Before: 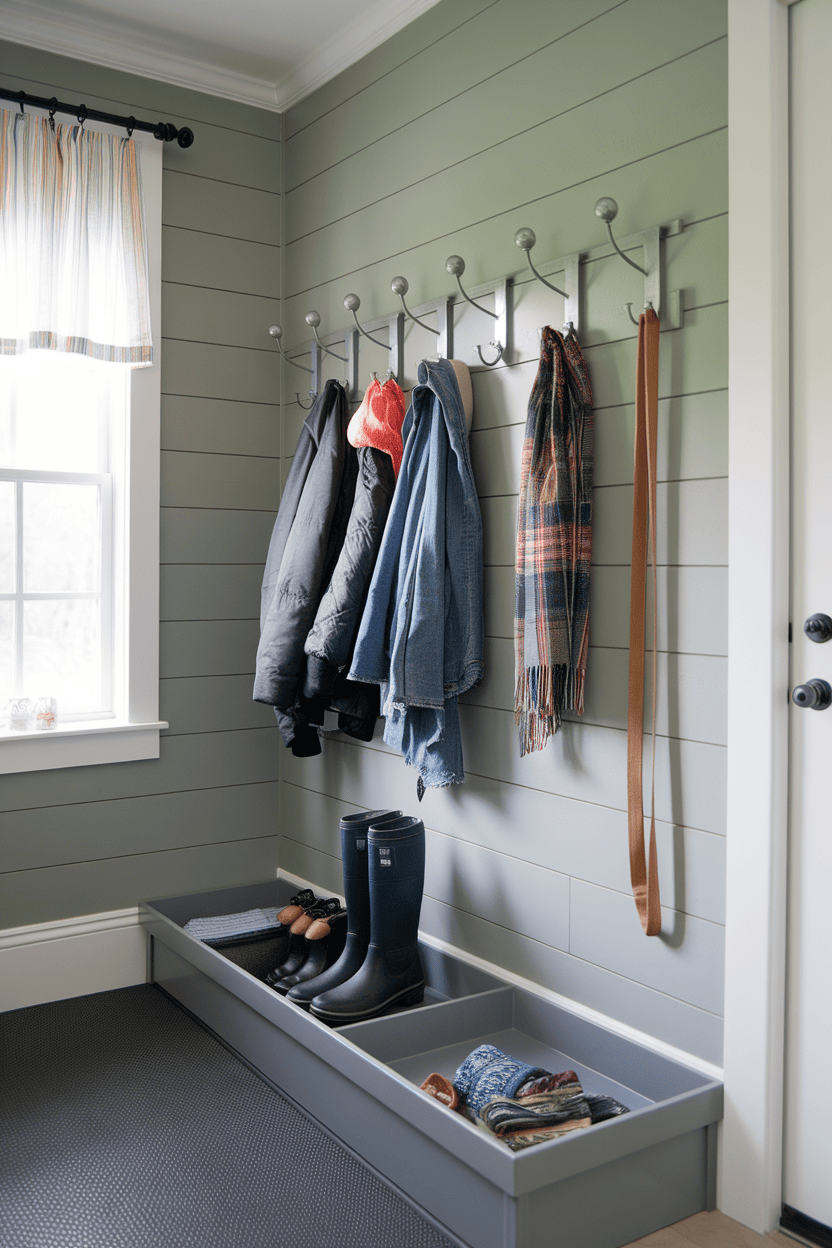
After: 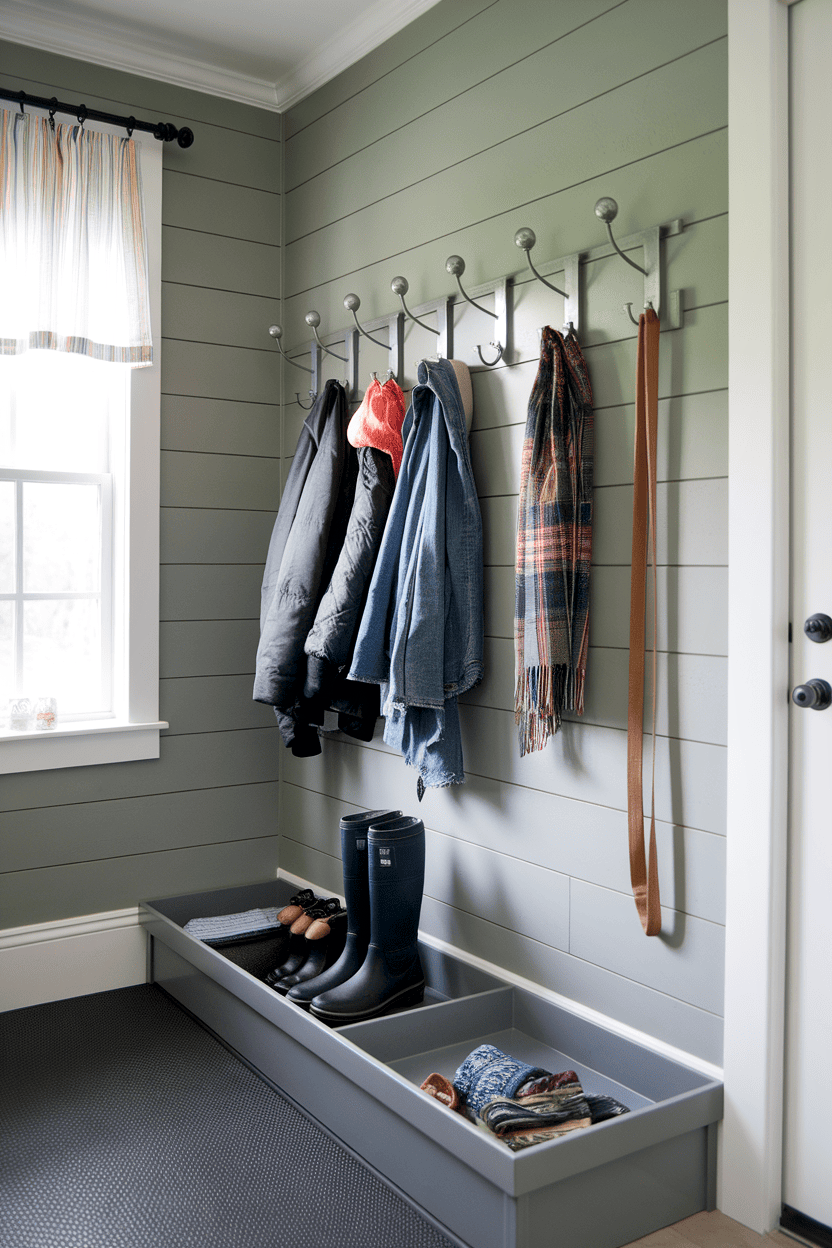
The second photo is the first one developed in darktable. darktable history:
contrast brightness saturation: contrast 0.074
local contrast: mode bilateral grid, contrast 20, coarseness 99, detail 150%, midtone range 0.2
